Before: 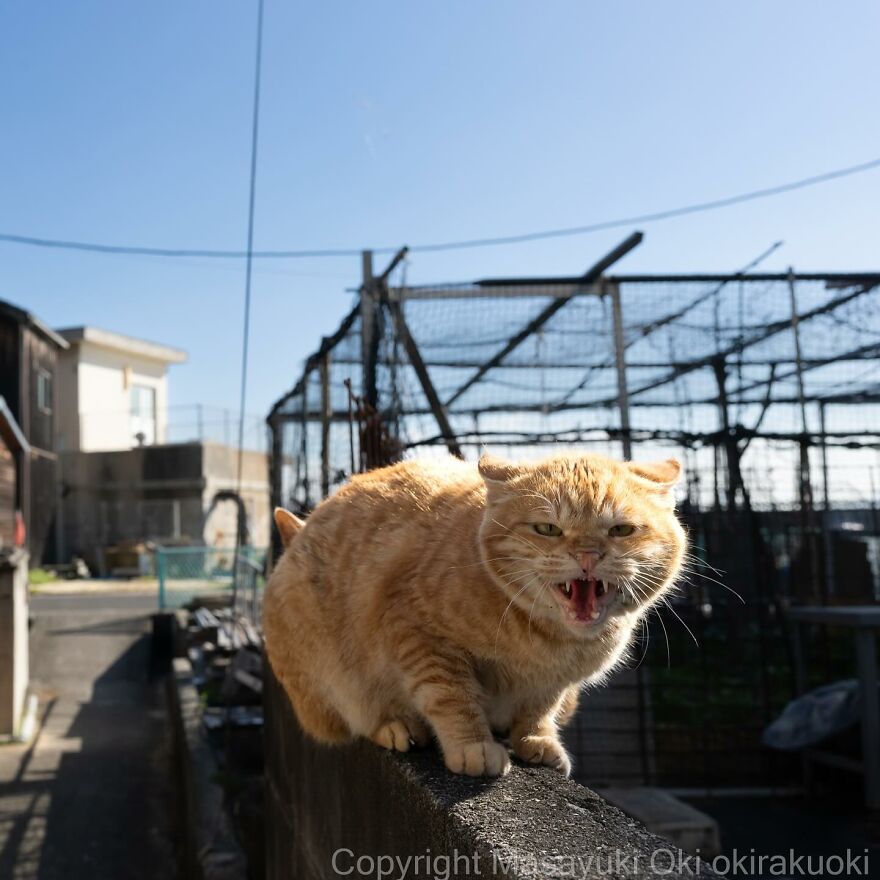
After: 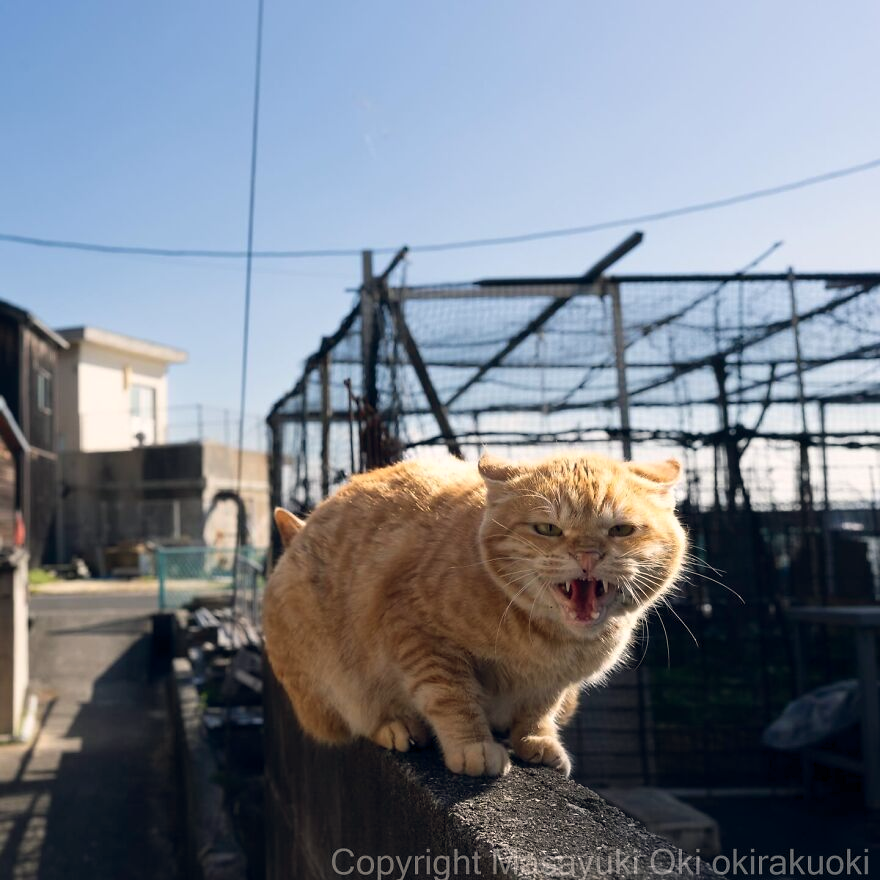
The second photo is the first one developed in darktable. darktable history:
contrast brightness saturation: contrast 0.05
color balance rgb: shadows lift › hue 87.51°, highlights gain › chroma 1.62%, highlights gain › hue 55.1°, global offset › chroma 0.06%, global offset › hue 253.66°, linear chroma grading › global chroma 0.5%
